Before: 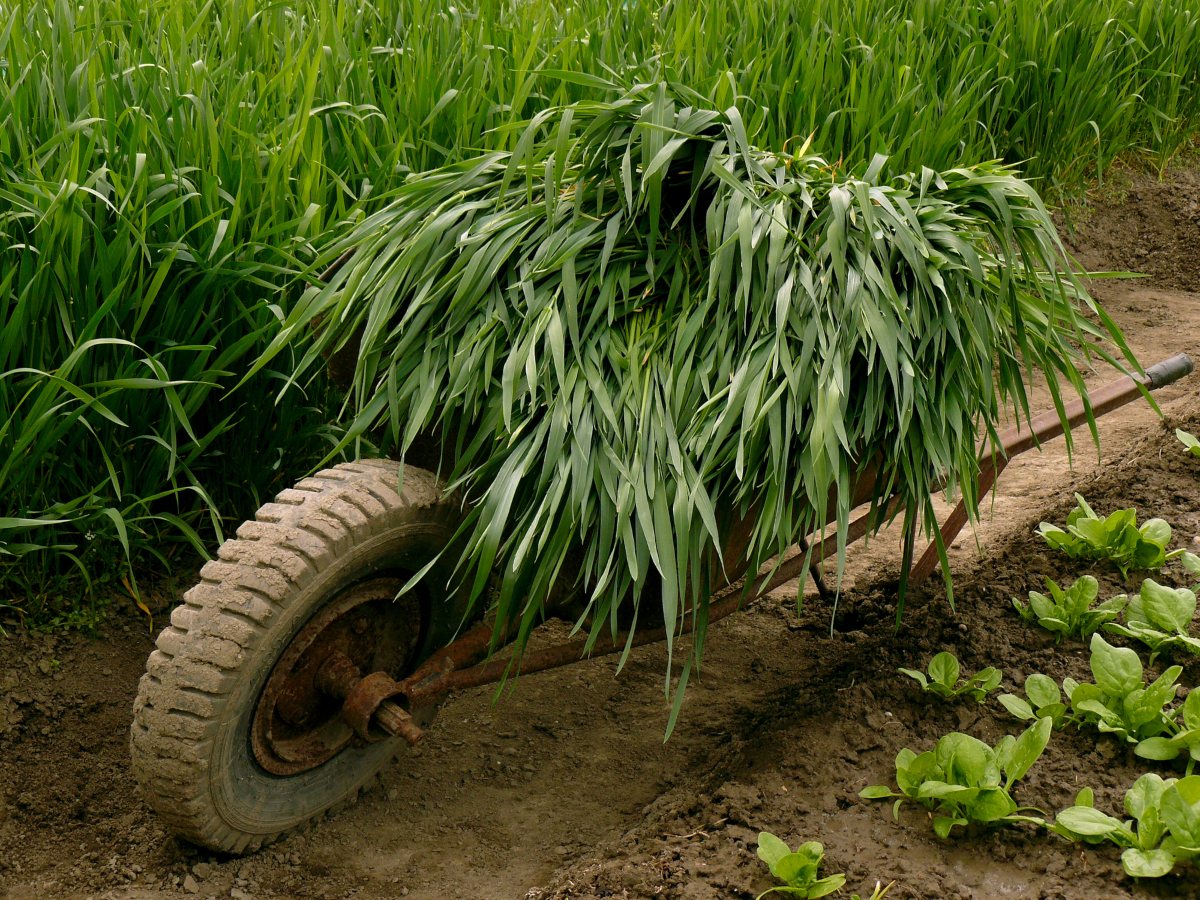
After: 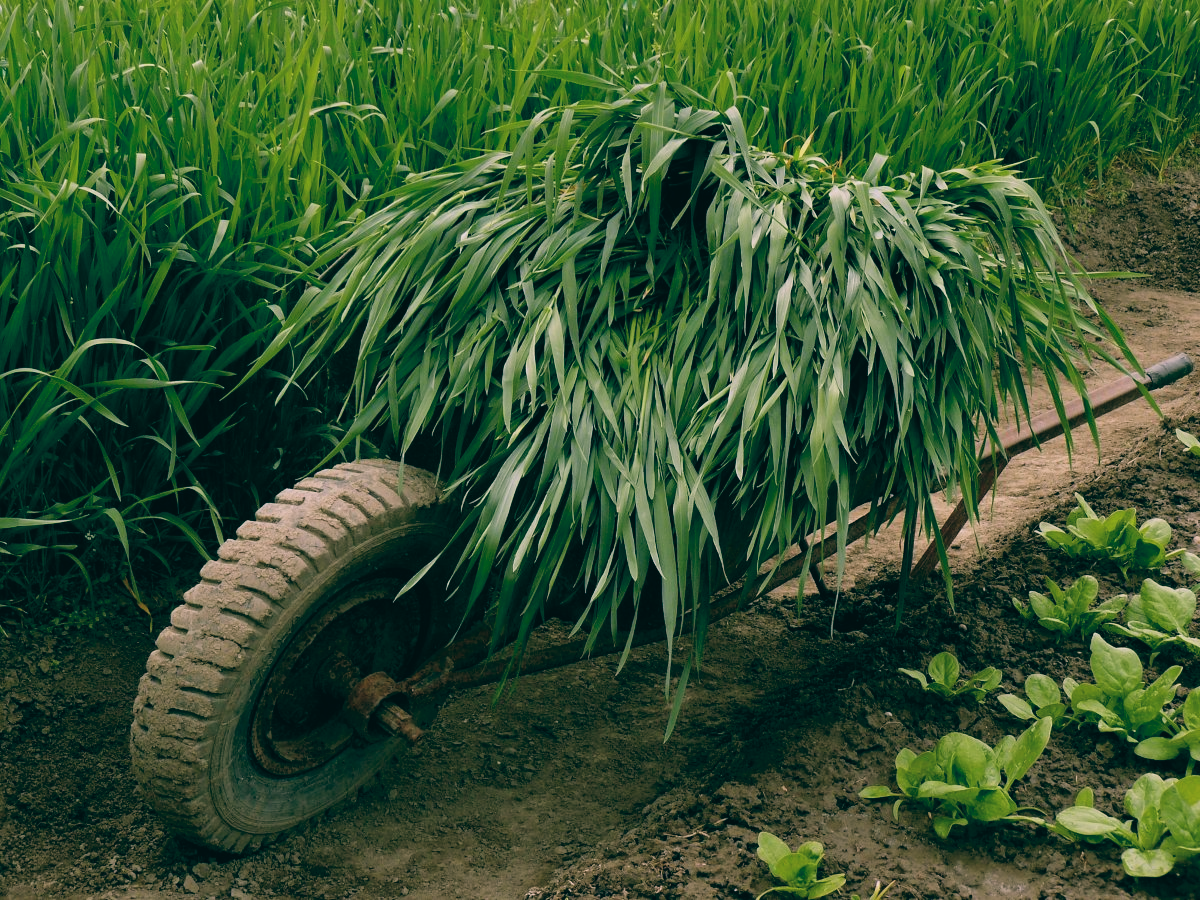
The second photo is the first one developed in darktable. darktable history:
filmic rgb: white relative exposure 3.8 EV, hardness 4.35
color balance: lift [1.005, 0.99, 1.007, 1.01], gamma [1, 0.979, 1.011, 1.021], gain [0.923, 1.098, 1.025, 0.902], input saturation 90.45%, contrast 7.73%, output saturation 105.91%
white balance: red 1.004, blue 1.096
